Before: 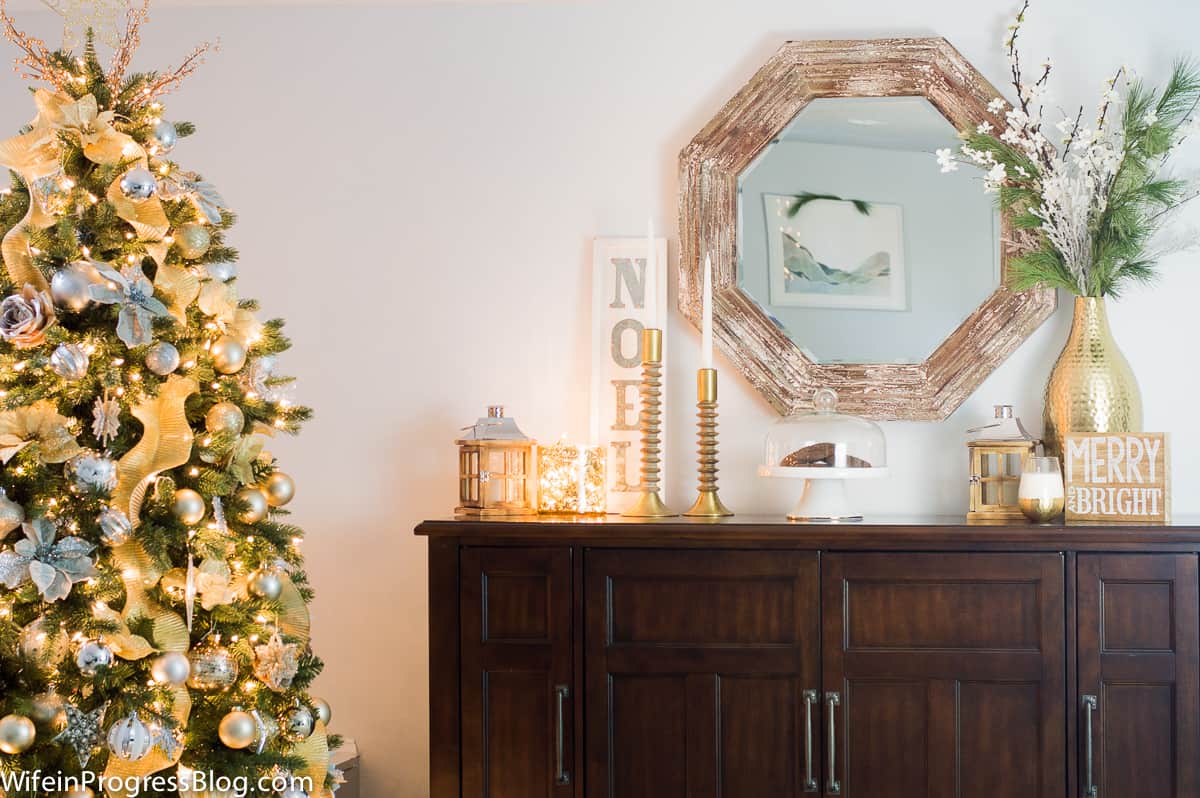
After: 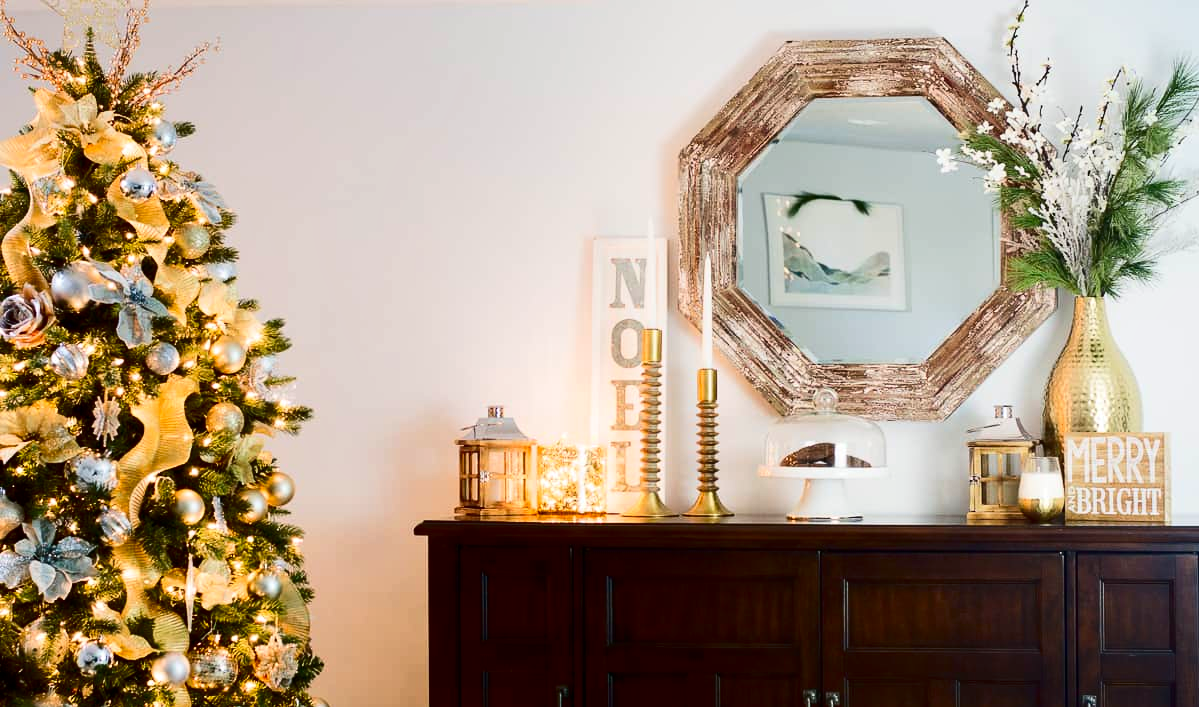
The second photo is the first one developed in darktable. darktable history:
exposure: compensate highlight preservation false
contrast brightness saturation: contrast 0.223, brightness -0.188, saturation 0.239
contrast equalizer: octaves 7, y [[0.546, 0.552, 0.554, 0.554, 0.552, 0.546], [0.5 ×6], [0.5 ×6], [0 ×6], [0 ×6]], mix 0.151
crop and rotate: top 0%, bottom 11.375%
